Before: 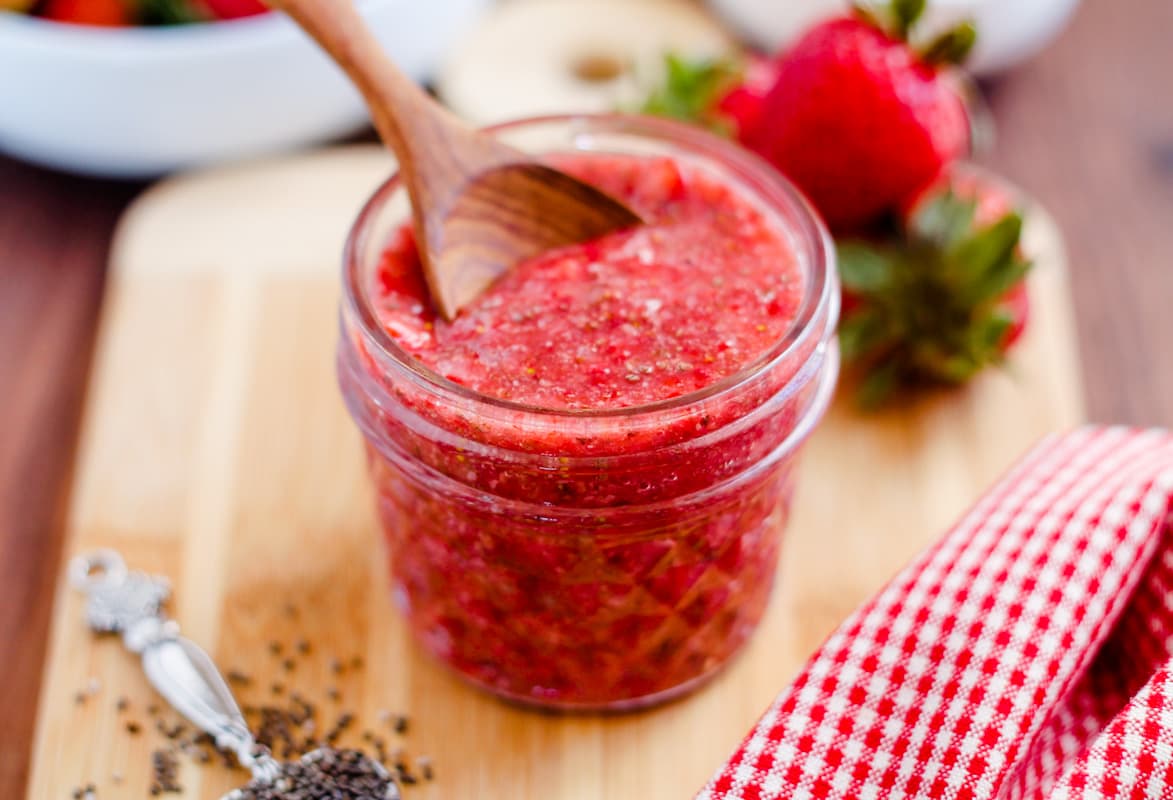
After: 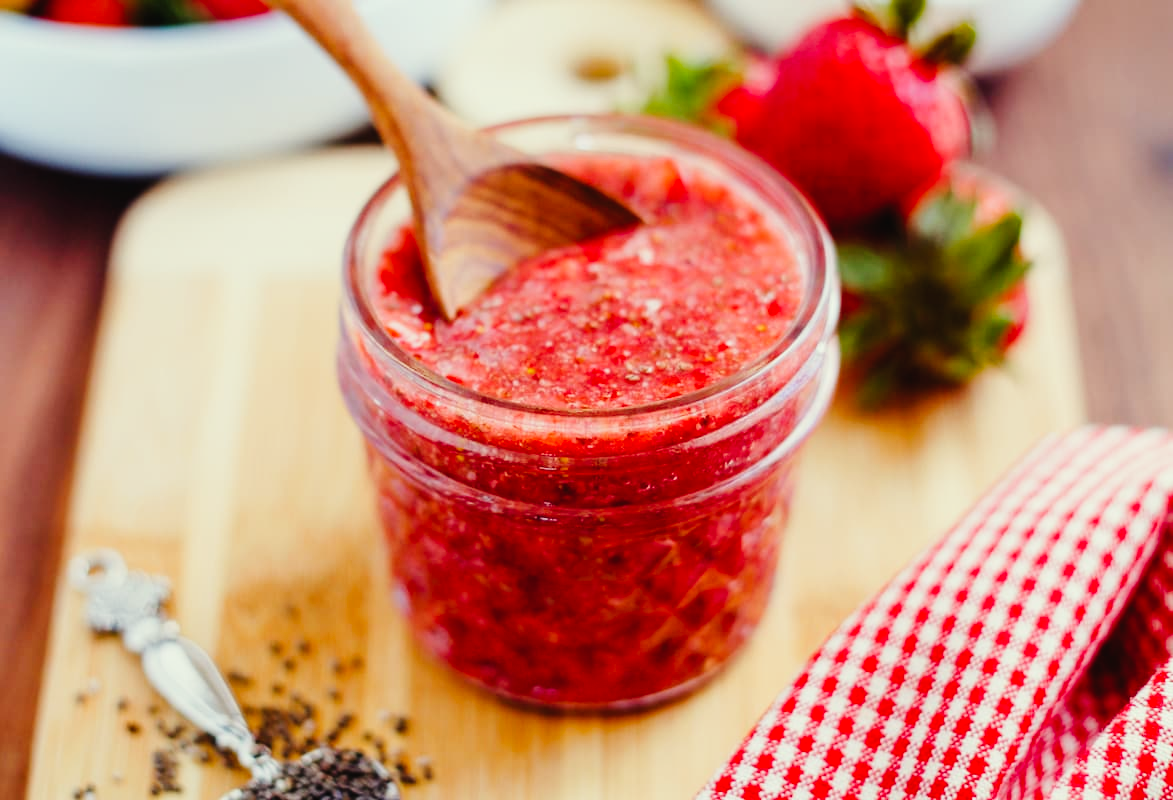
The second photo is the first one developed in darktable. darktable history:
tone curve: curves: ch0 [(0, 0.021) (0.049, 0.044) (0.158, 0.113) (0.351, 0.331) (0.485, 0.505) (0.656, 0.696) (0.868, 0.887) (1, 0.969)]; ch1 [(0, 0) (0.322, 0.328) (0.434, 0.438) (0.473, 0.477) (0.502, 0.503) (0.522, 0.526) (0.564, 0.591) (0.602, 0.632) (0.677, 0.701) (0.859, 0.885) (1, 1)]; ch2 [(0, 0) (0.33, 0.301) (0.452, 0.434) (0.502, 0.505) (0.535, 0.554) (0.565, 0.598) (0.618, 0.629) (1, 1)], preserve colors none
color correction: highlights a* -4.47, highlights b* 6.73
